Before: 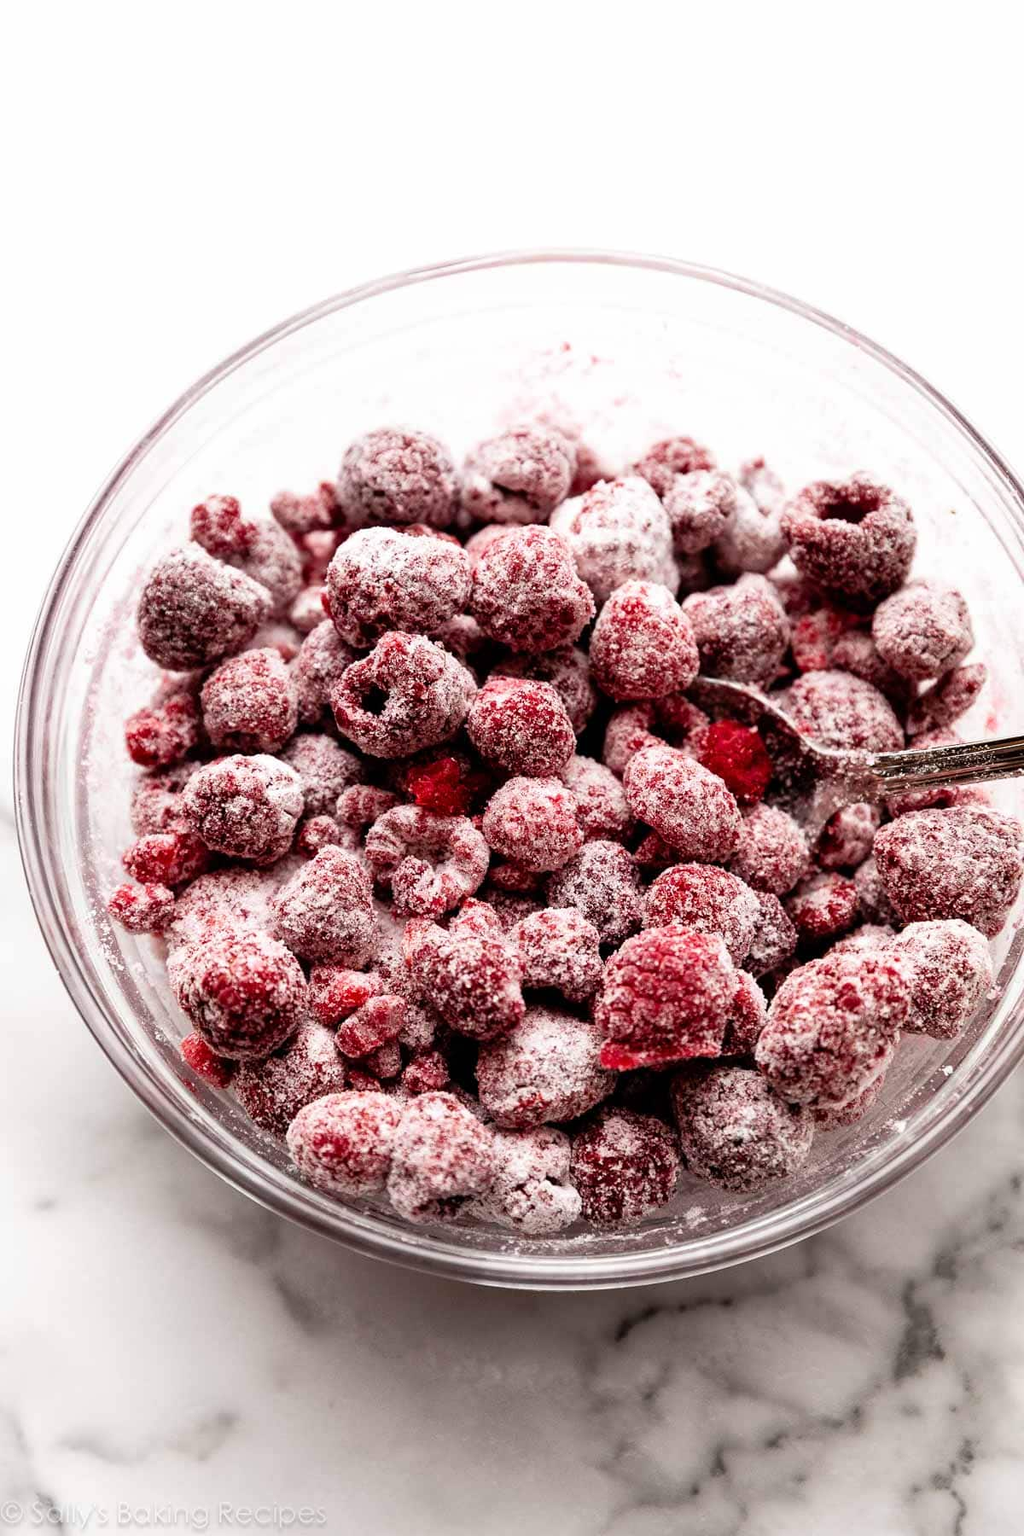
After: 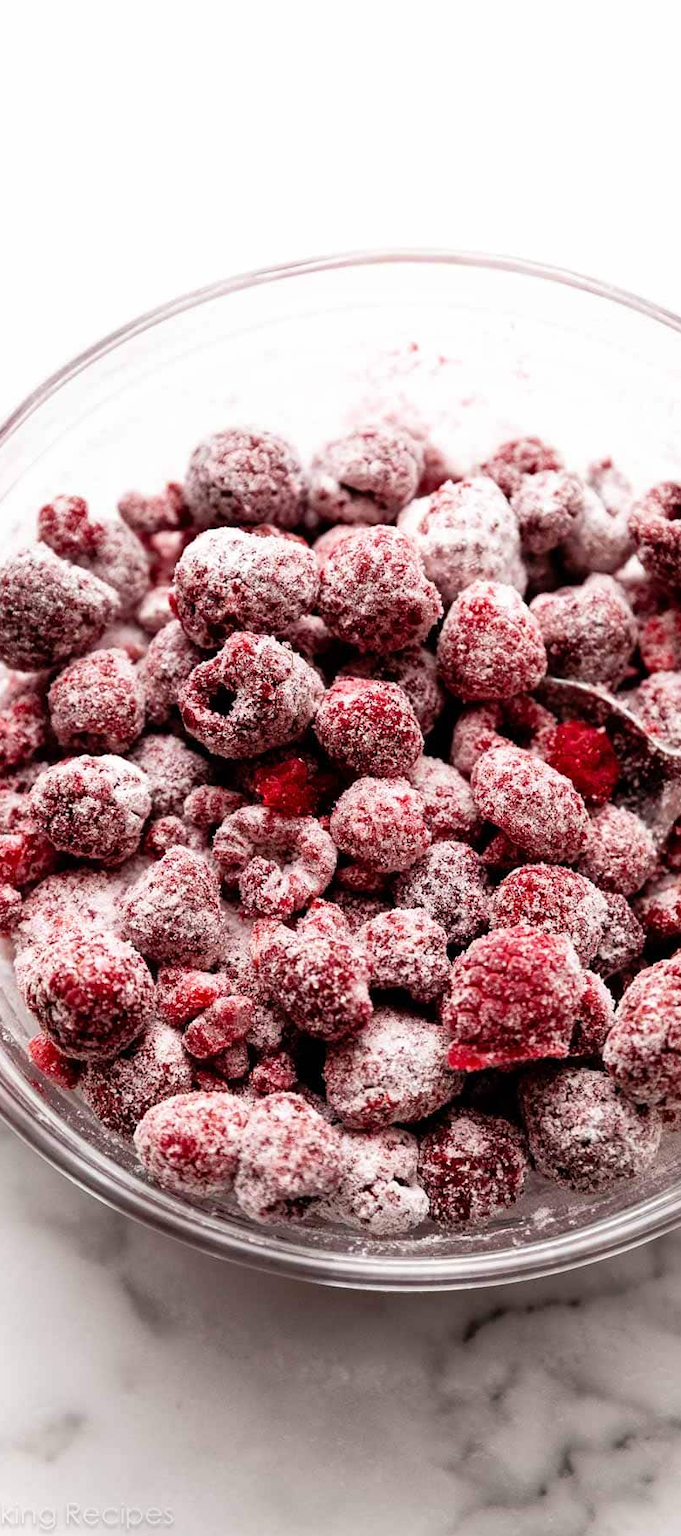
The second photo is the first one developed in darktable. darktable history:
crop and rotate: left 14.974%, right 18.52%
